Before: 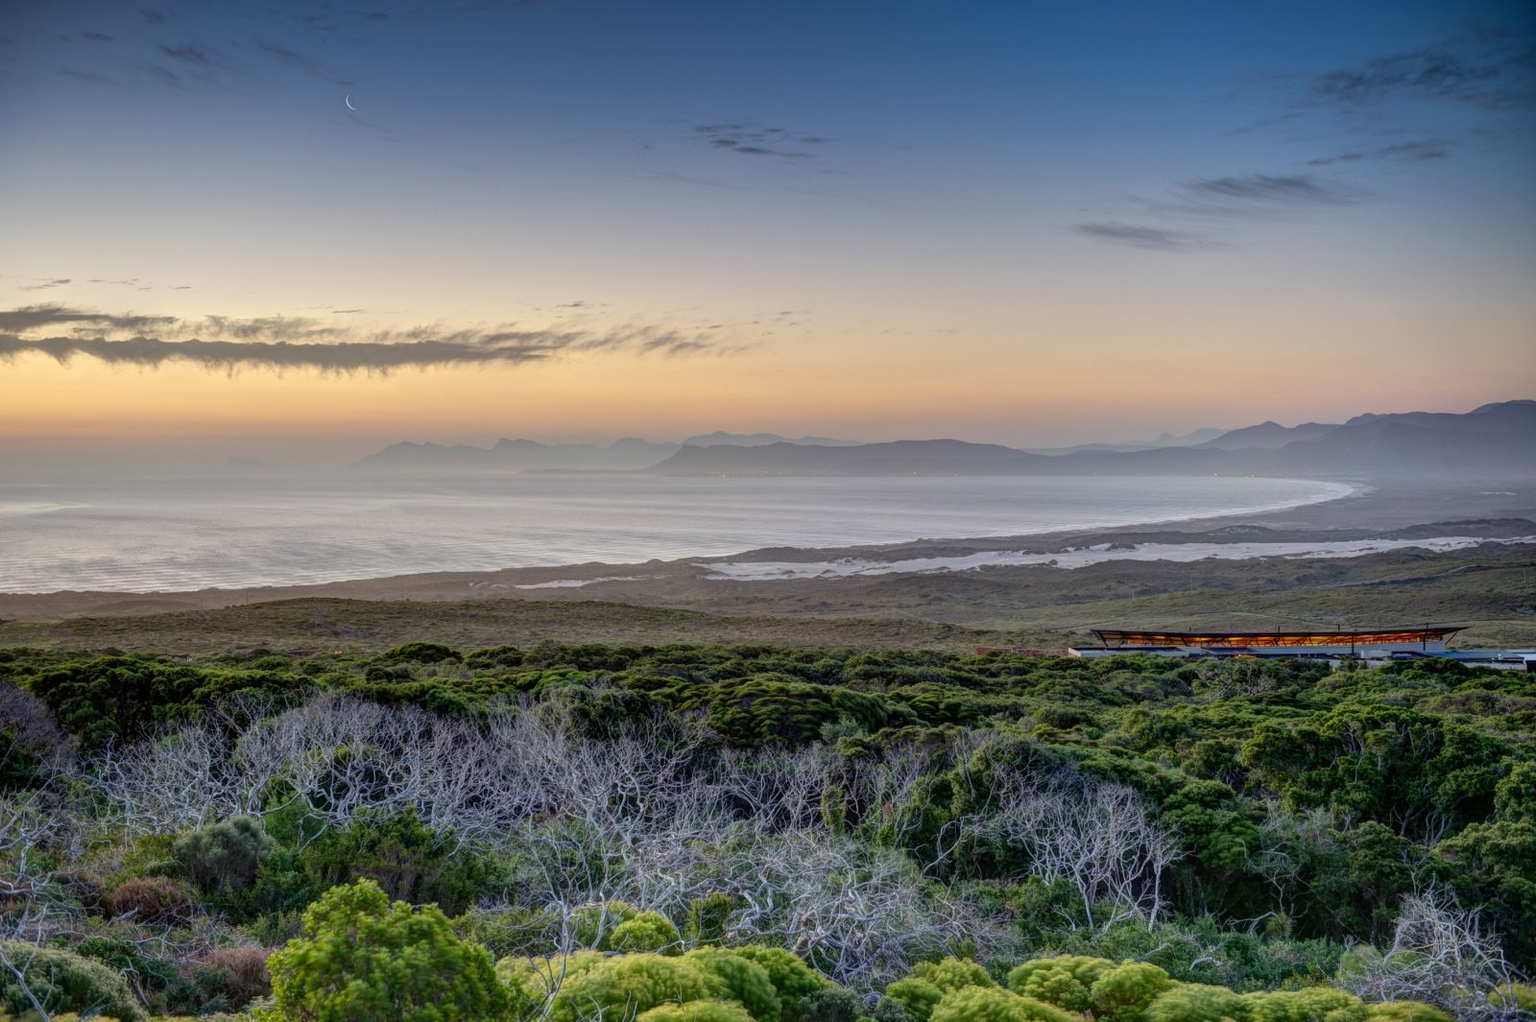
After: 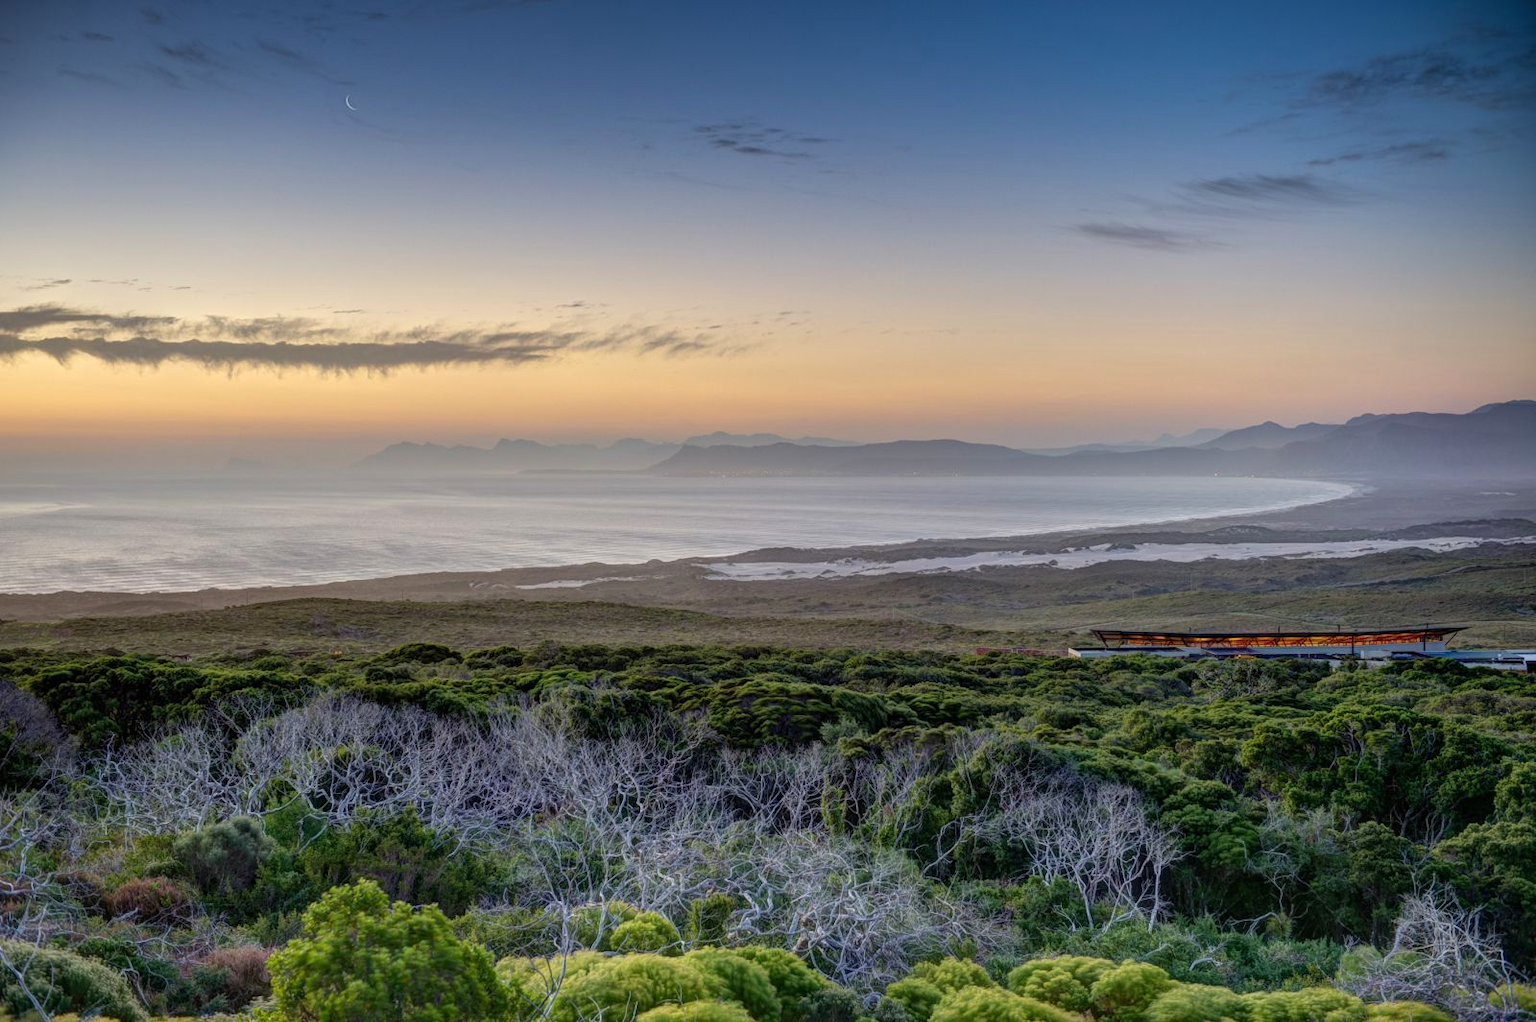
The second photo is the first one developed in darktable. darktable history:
velvia: strength 9.49%
